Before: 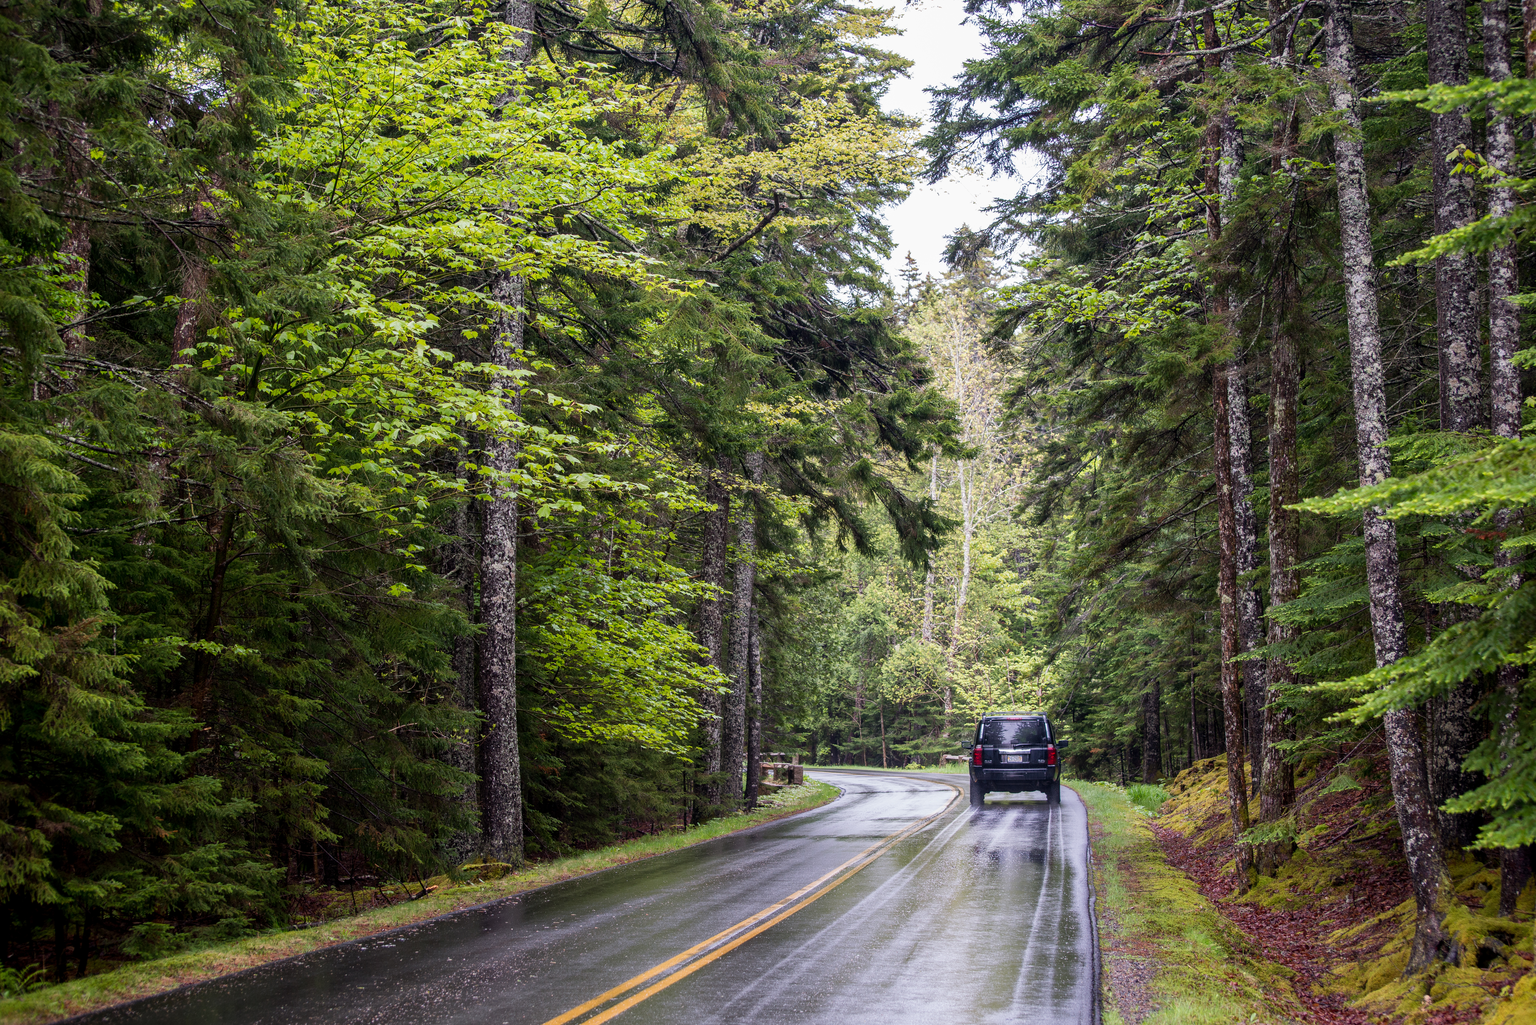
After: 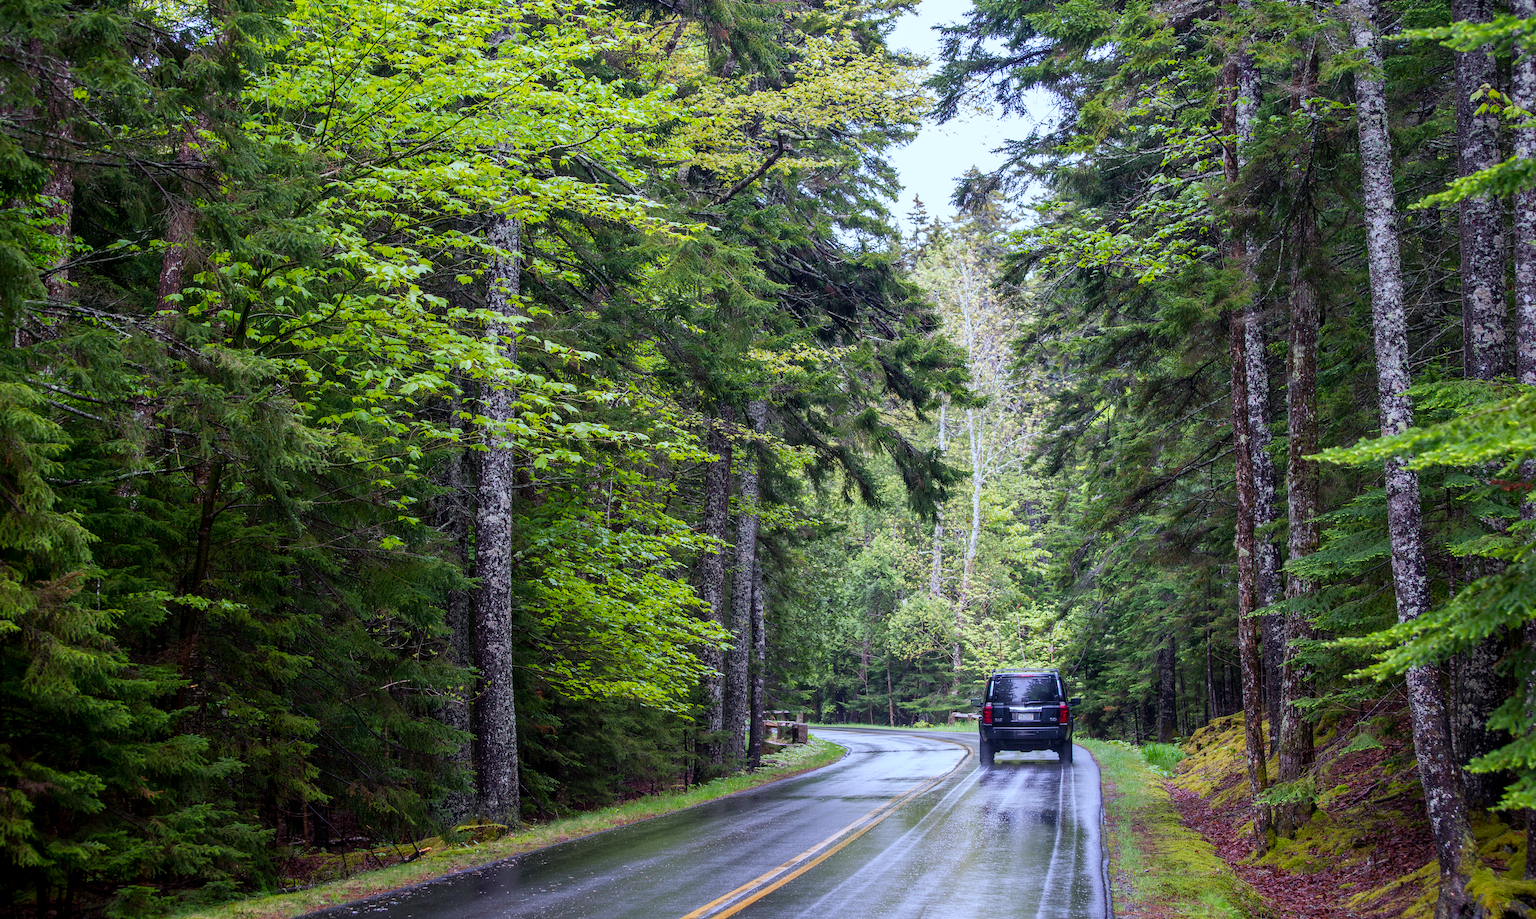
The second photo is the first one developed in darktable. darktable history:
color calibration: x 0.372, y 0.386, temperature 4285.38 K
color balance rgb: shadows lift › chroma 1.876%, shadows lift › hue 263.9°, perceptual saturation grading › global saturation 19.554%
crop: left 1.283%, top 6.201%, right 1.653%, bottom 6.752%
